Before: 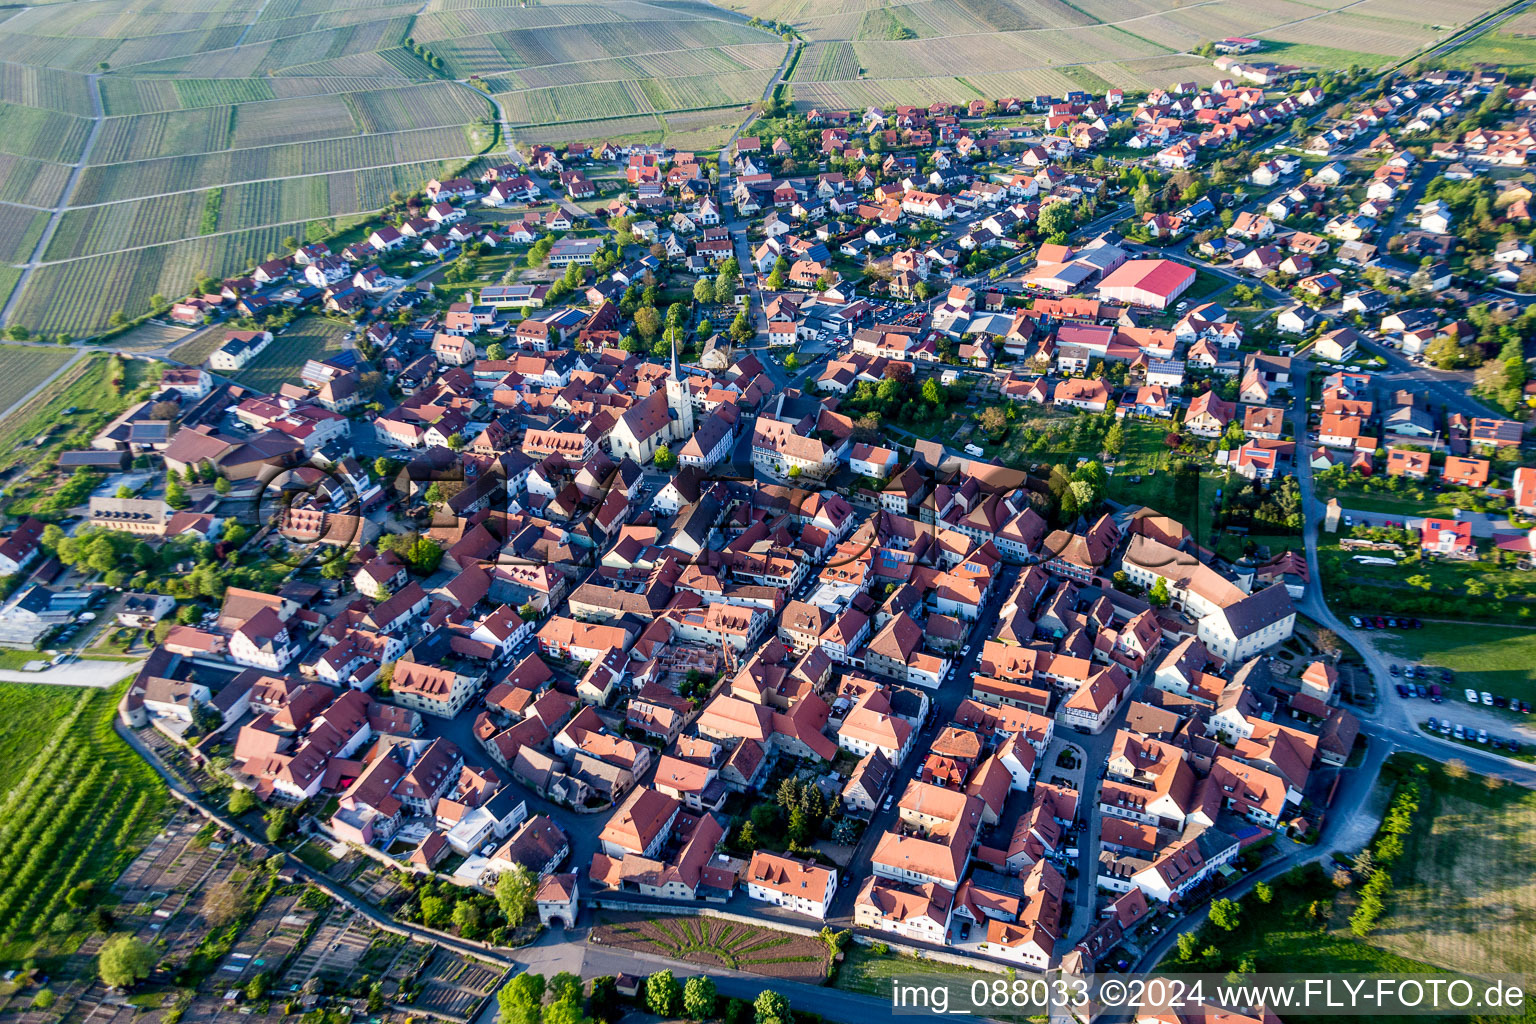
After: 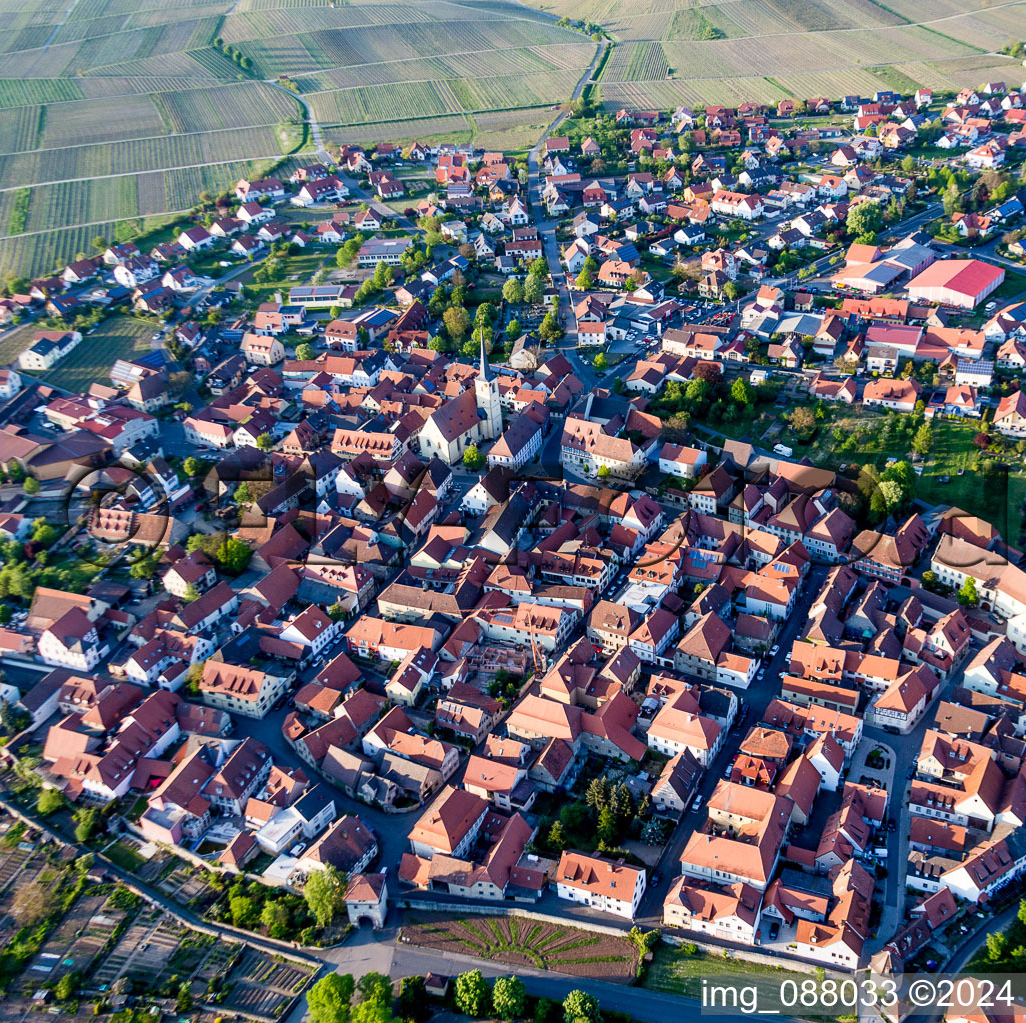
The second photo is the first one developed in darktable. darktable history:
crop and rotate: left 12.47%, right 20.719%
